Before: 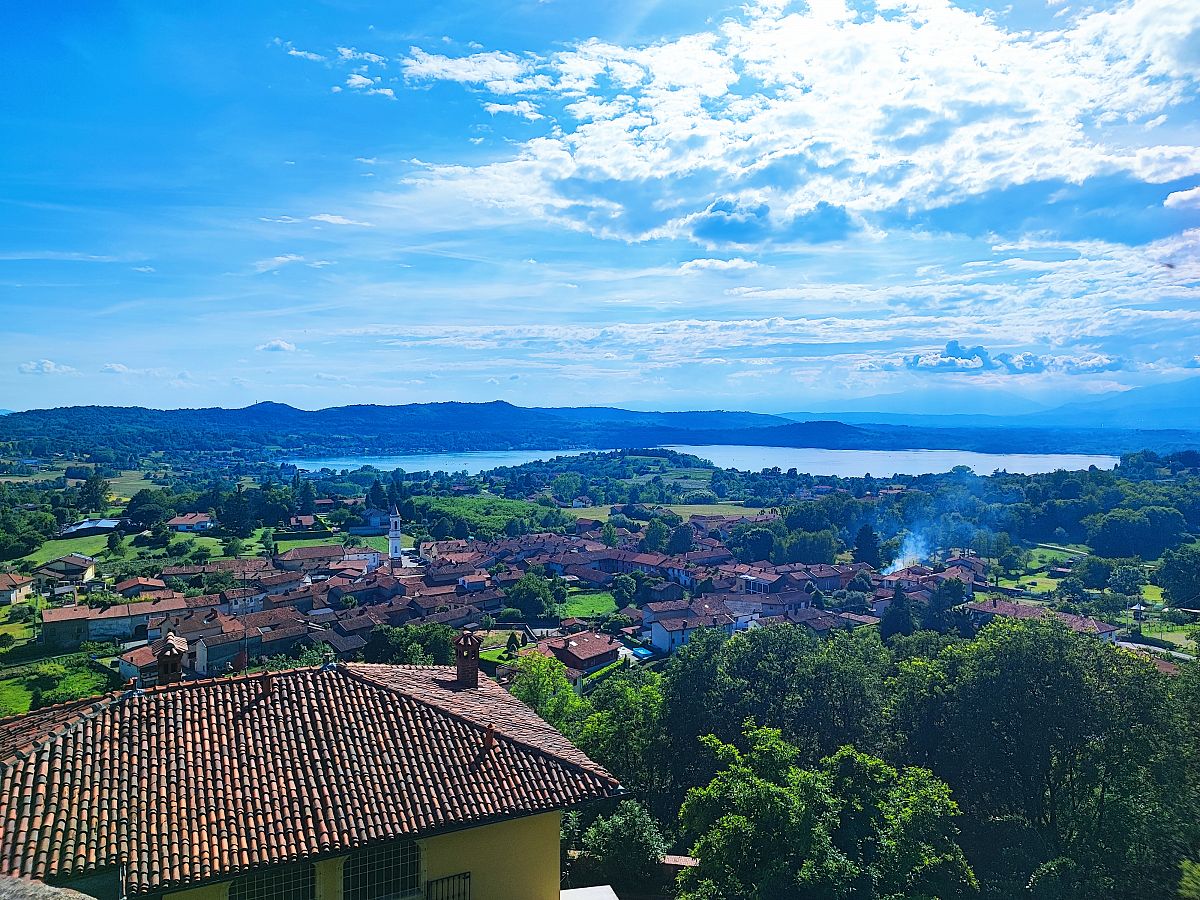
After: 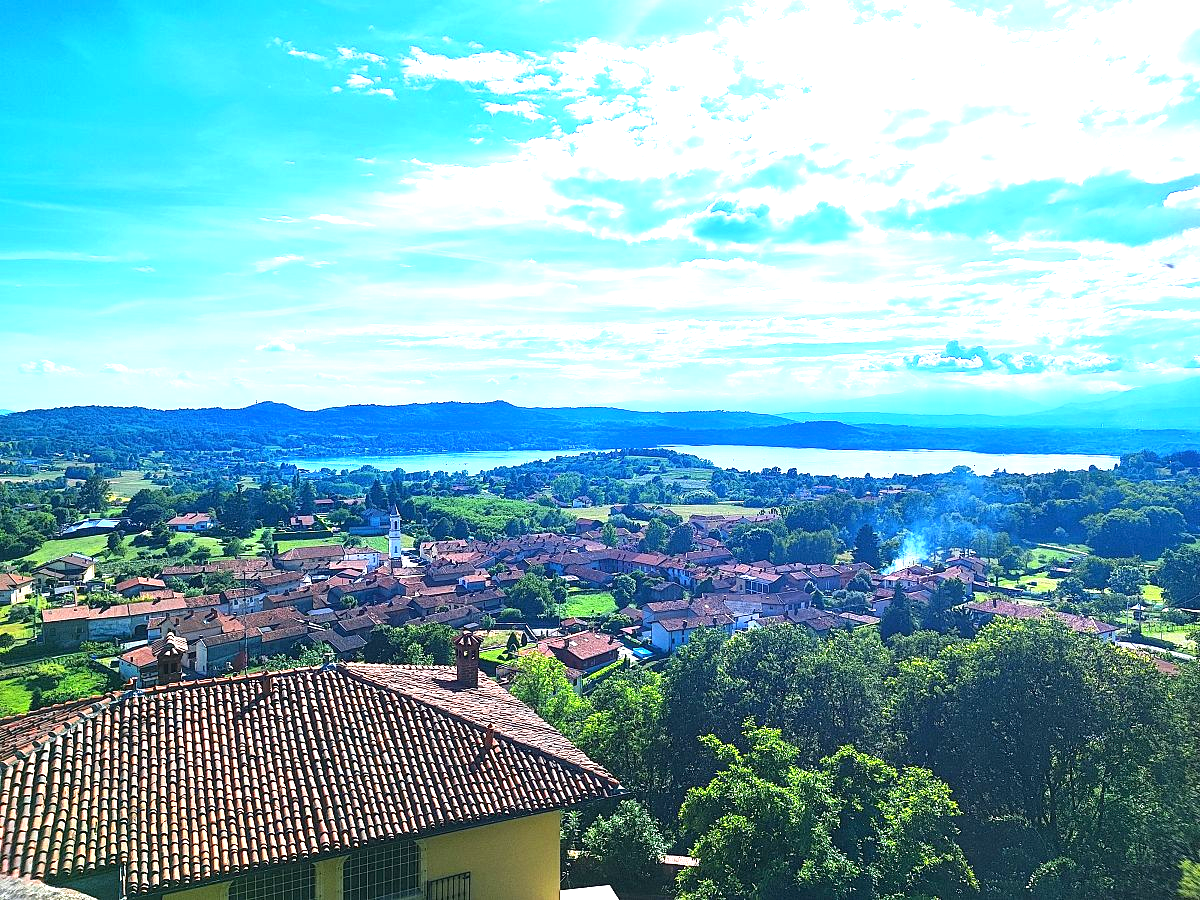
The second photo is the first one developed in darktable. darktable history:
exposure: exposure 1.165 EV, compensate exposure bias true, compensate highlight preservation false
